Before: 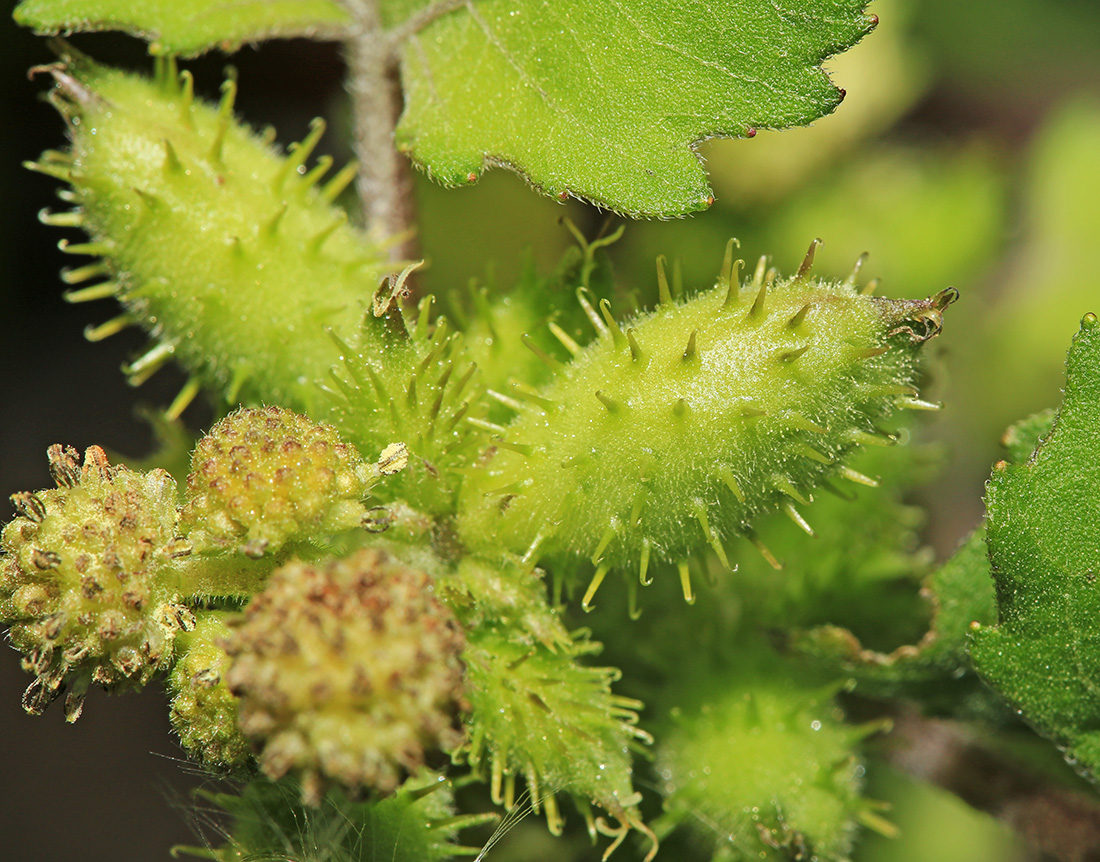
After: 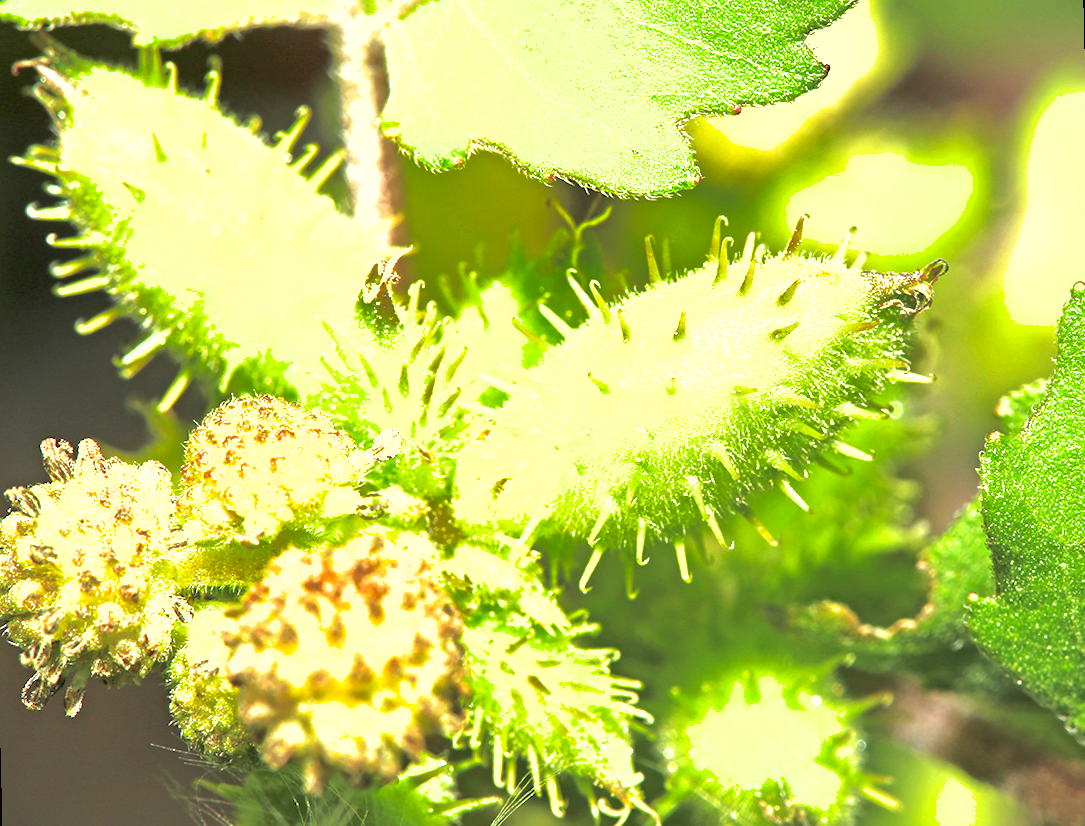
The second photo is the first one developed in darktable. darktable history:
shadows and highlights: on, module defaults
exposure: black level correction 0, exposure 1.6 EV, compensate exposure bias true, compensate highlight preservation false
rotate and perspective: rotation -1.42°, crop left 0.016, crop right 0.984, crop top 0.035, crop bottom 0.965
